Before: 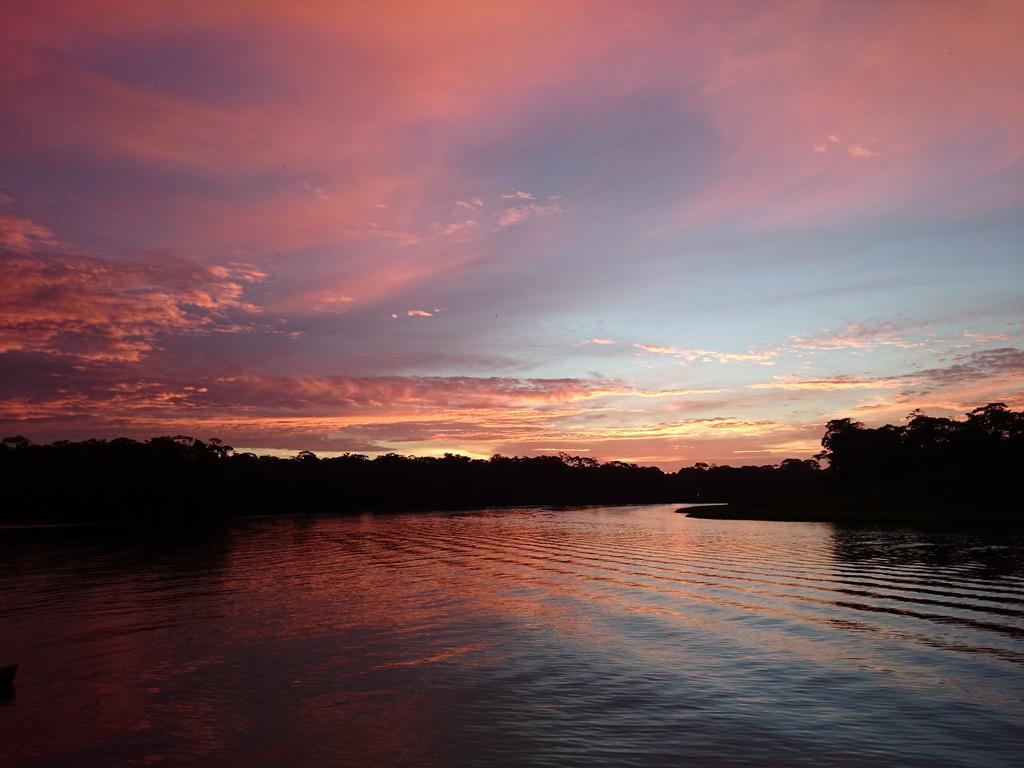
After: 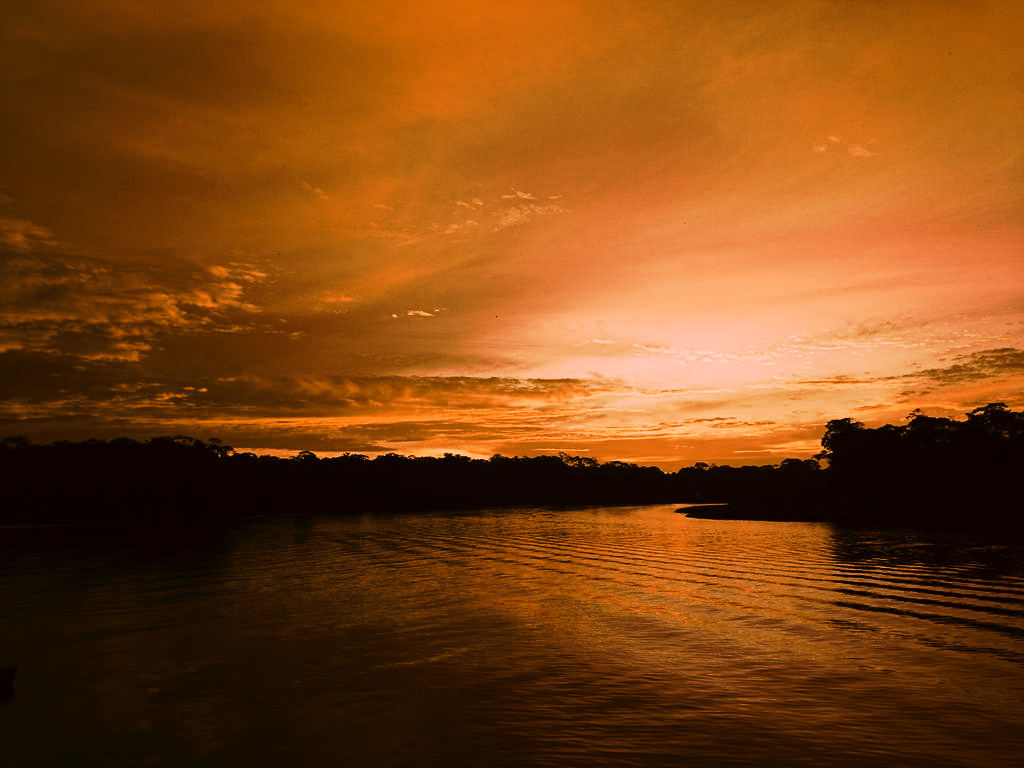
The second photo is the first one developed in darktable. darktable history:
tone curve: curves: ch0 [(0, 0) (0.003, 0.006) (0.011, 0.011) (0.025, 0.02) (0.044, 0.032) (0.069, 0.035) (0.1, 0.046) (0.136, 0.063) (0.177, 0.089) (0.224, 0.12) (0.277, 0.16) (0.335, 0.206) (0.399, 0.268) (0.468, 0.359) (0.543, 0.466) (0.623, 0.582) (0.709, 0.722) (0.801, 0.808) (0.898, 0.886) (1, 1)], preserve colors none
color look up table: target L [85.8, 77.1, 84.02, 62.59, 68.27, 60.52, 63.15, 45.32, 37.57, 32.49, 201.87, 69.6, 74.11, 69.03, 71.19, 61.2, 58.84, 51.26, 56.96, 57.02, 45.26, 25.36, 17.83, 2.01, 95.84, 82.44, 83.06, 74.14, 72.74, 67.37, 48.89, 53.08, 71.81, 38.17, 31.94, 42, 64.27, 42.15, 42.05, 15.28, 81.99, 74.24, 72.87, 70.08, 59.37, 76.42, 54.96, 66.26, 6.898], target a [19.92, 29.92, 23.11, 49.68, 32.97, 46.09, 31.49, 27.05, 22.49, 27.36, 0, 37.88, 33.88, 38.22, 34.43, 19.47, 21.96, 27.12, 20.36, 18.1, 19.93, 13.5, 15.67, 2.566, 18.34, 25.24, 23.21, 32.56, 31.7, 29.75, 19.14, 16.4, 33.93, 12.98, 20.81, 15.53, 23.74, 15.96, 17.09, 16.51, 23.06, 33.11, 32.97, 34.26, 25.94, 28.45, 18.41, 31.54, 20.52], target b [28.91, 38.42, 31.3, 56.07, 52.2, 55.33, 51.77, 50.1, 47.91, 49, -0.001, 53.97, 42.67, 54.68, 53.94, 40.85, 48.97, 50.14, 49.38, 48.87, 48.42, 39.37, 29.08, 3.235, 13.59, 30.86, 33.9, 53.16, 55.4, 52.37, 48.33, 49.14, 54.67, 47.27, 47.85, 48.35, 50.23, 48.5, 48.59, 25.18, 35.44, 47.02, 34.86, 53.66, 49.86, 57.56, 34.02, 52.63, 11.36], num patches 49
